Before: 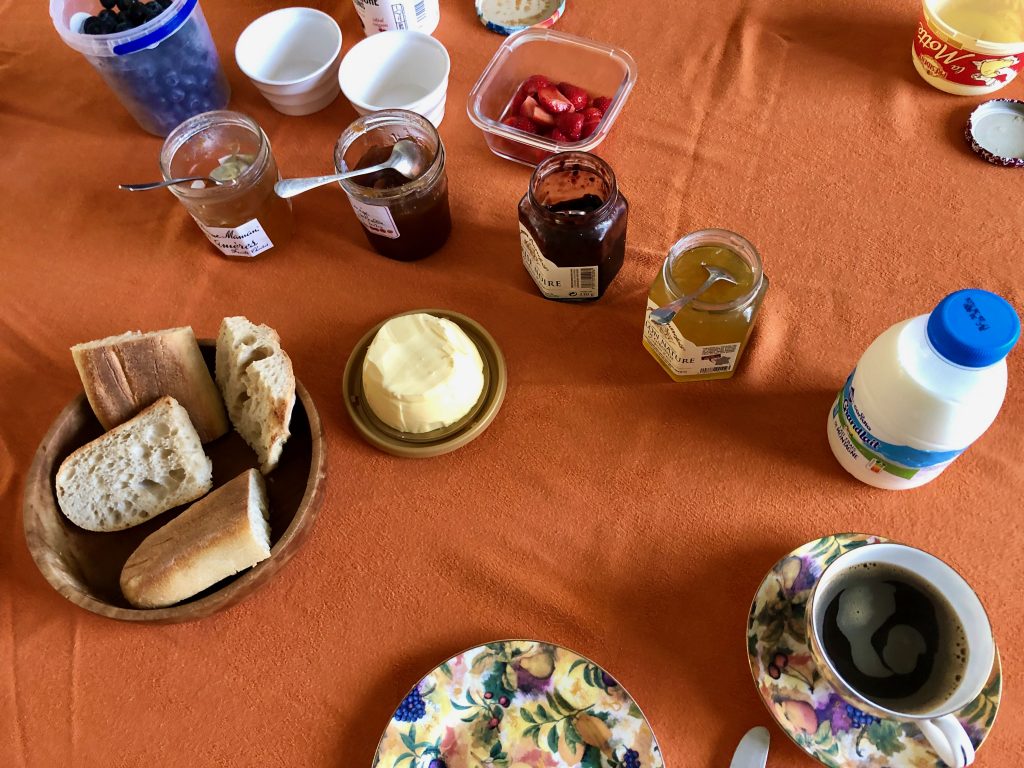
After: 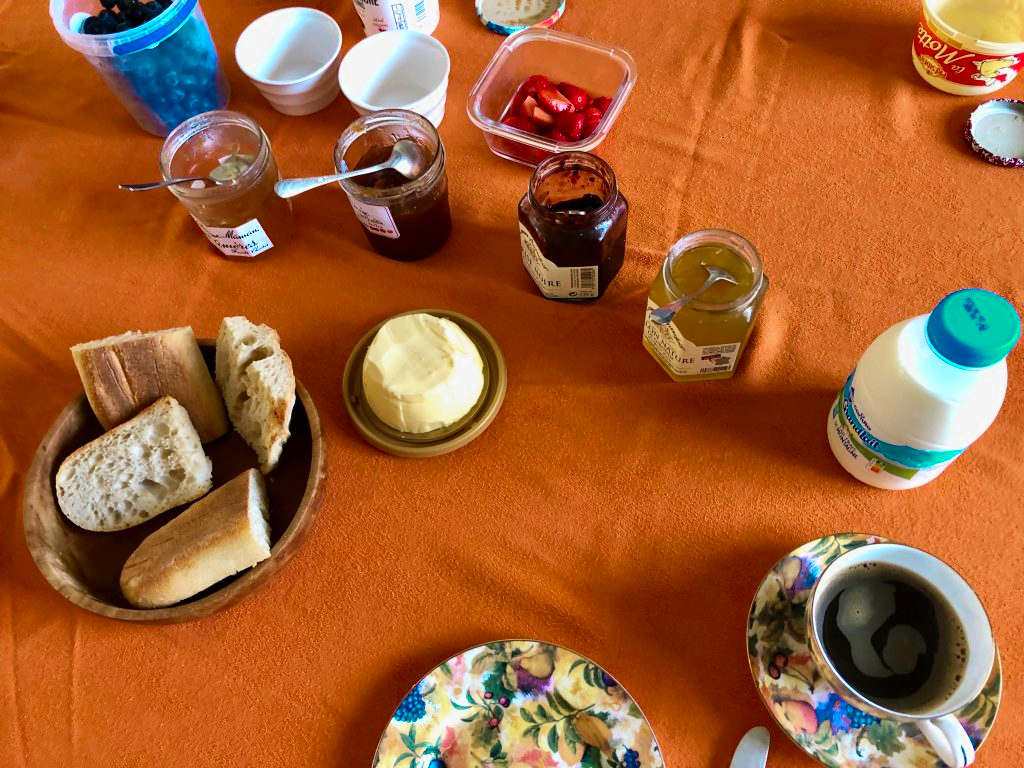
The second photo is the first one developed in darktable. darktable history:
color correction: saturation 1.1
color zones: curves: ch0 [(0.254, 0.492) (0.724, 0.62)]; ch1 [(0.25, 0.528) (0.719, 0.796)]; ch2 [(0, 0.472) (0.25, 0.5) (0.73, 0.184)]
